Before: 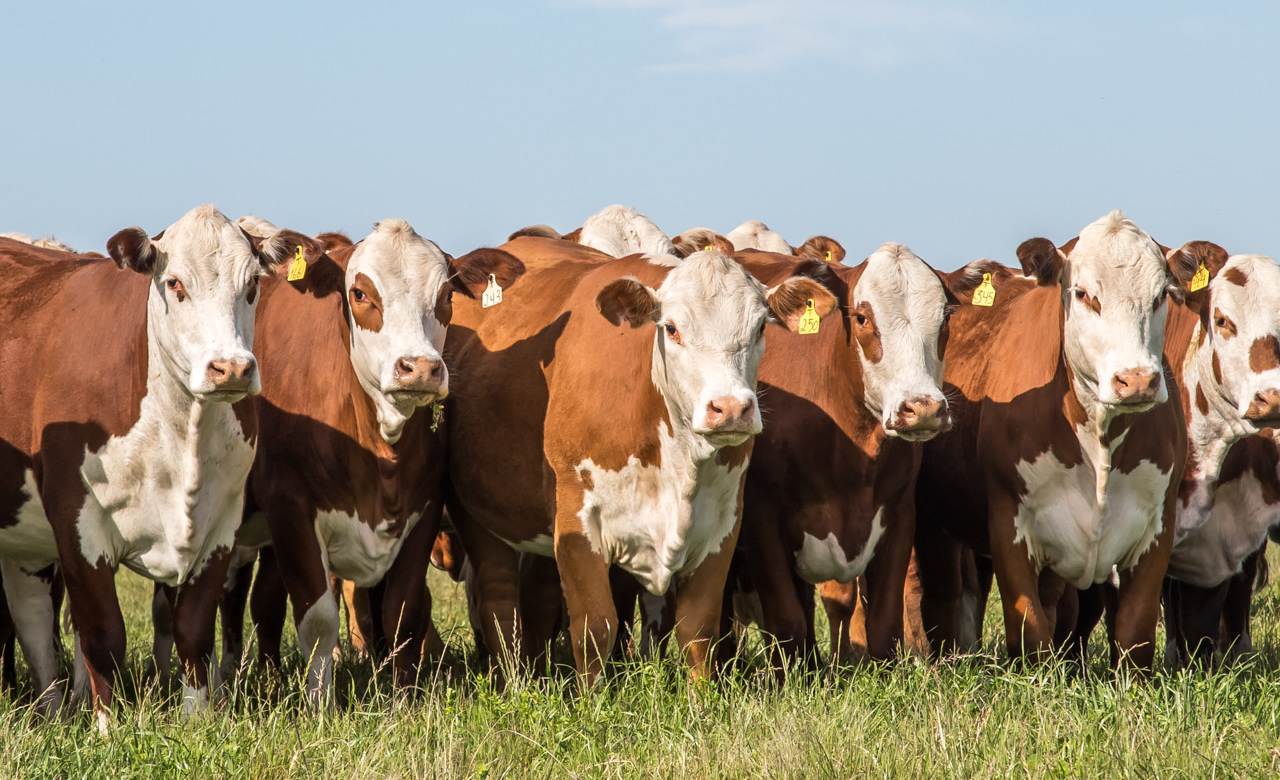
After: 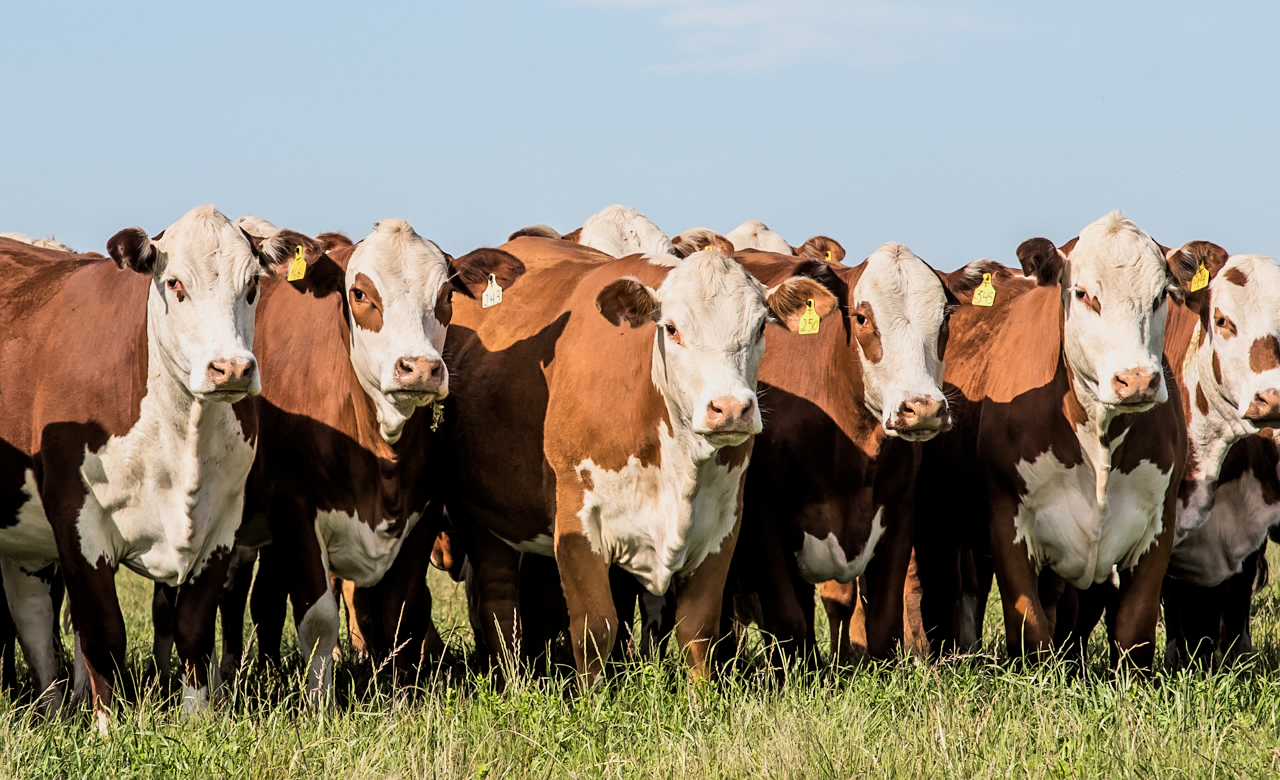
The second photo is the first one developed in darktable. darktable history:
sharpen: amount 0.211
filmic rgb: middle gray luminance 12.93%, black relative exposure -10.2 EV, white relative exposure 3.47 EV, threshold 3.04 EV, target black luminance 0%, hardness 5.74, latitude 44.85%, contrast 1.217, highlights saturation mix 5.16%, shadows ↔ highlights balance 27.43%, color science v6 (2022), iterations of high-quality reconstruction 0, enable highlight reconstruction true
